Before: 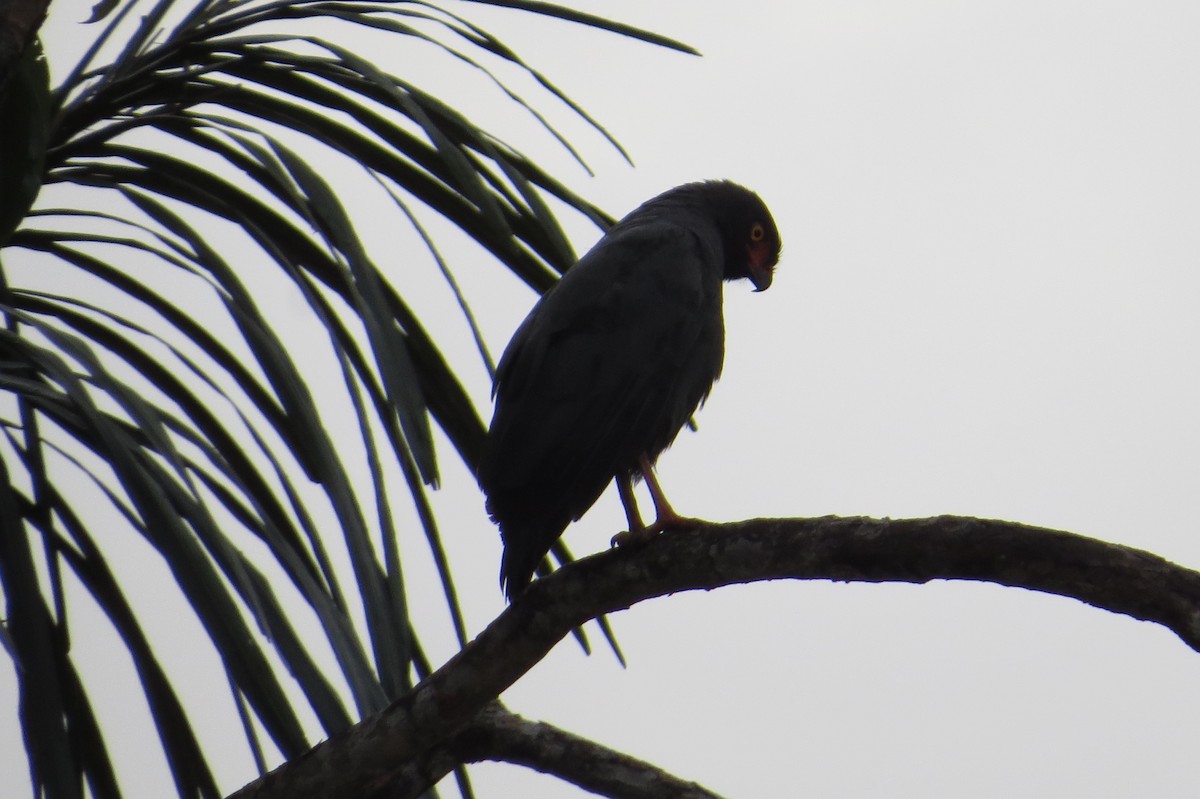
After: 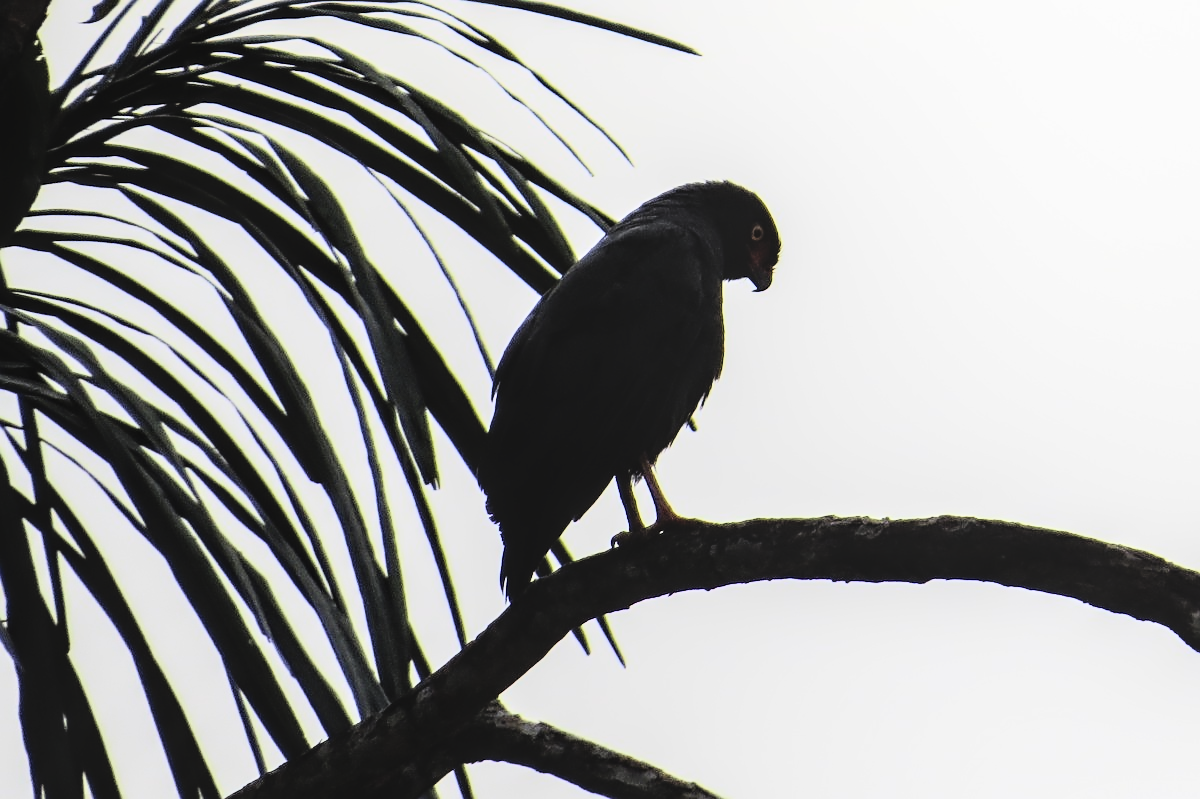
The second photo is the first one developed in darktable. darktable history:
color correction: saturation 0.8
rgb curve: curves: ch0 [(0, 0) (0.21, 0.15) (0.24, 0.21) (0.5, 0.75) (0.75, 0.96) (0.89, 0.99) (1, 1)]; ch1 [(0, 0.02) (0.21, 0.13) (0.25, 0.2) (0.5, 0.67) (0.75, 0.9) (0.89, 0.97) (1, 1)]; ch2 [(0, 0.02) (0.21, 0.13) (0.25, 0.2) (0.5, 0.67) (0.75, 0.9) (0.89, 0.97) (1, 1)], compensate middle gray true
sharpen: on, module defaults
local contrast: on, module defaults
